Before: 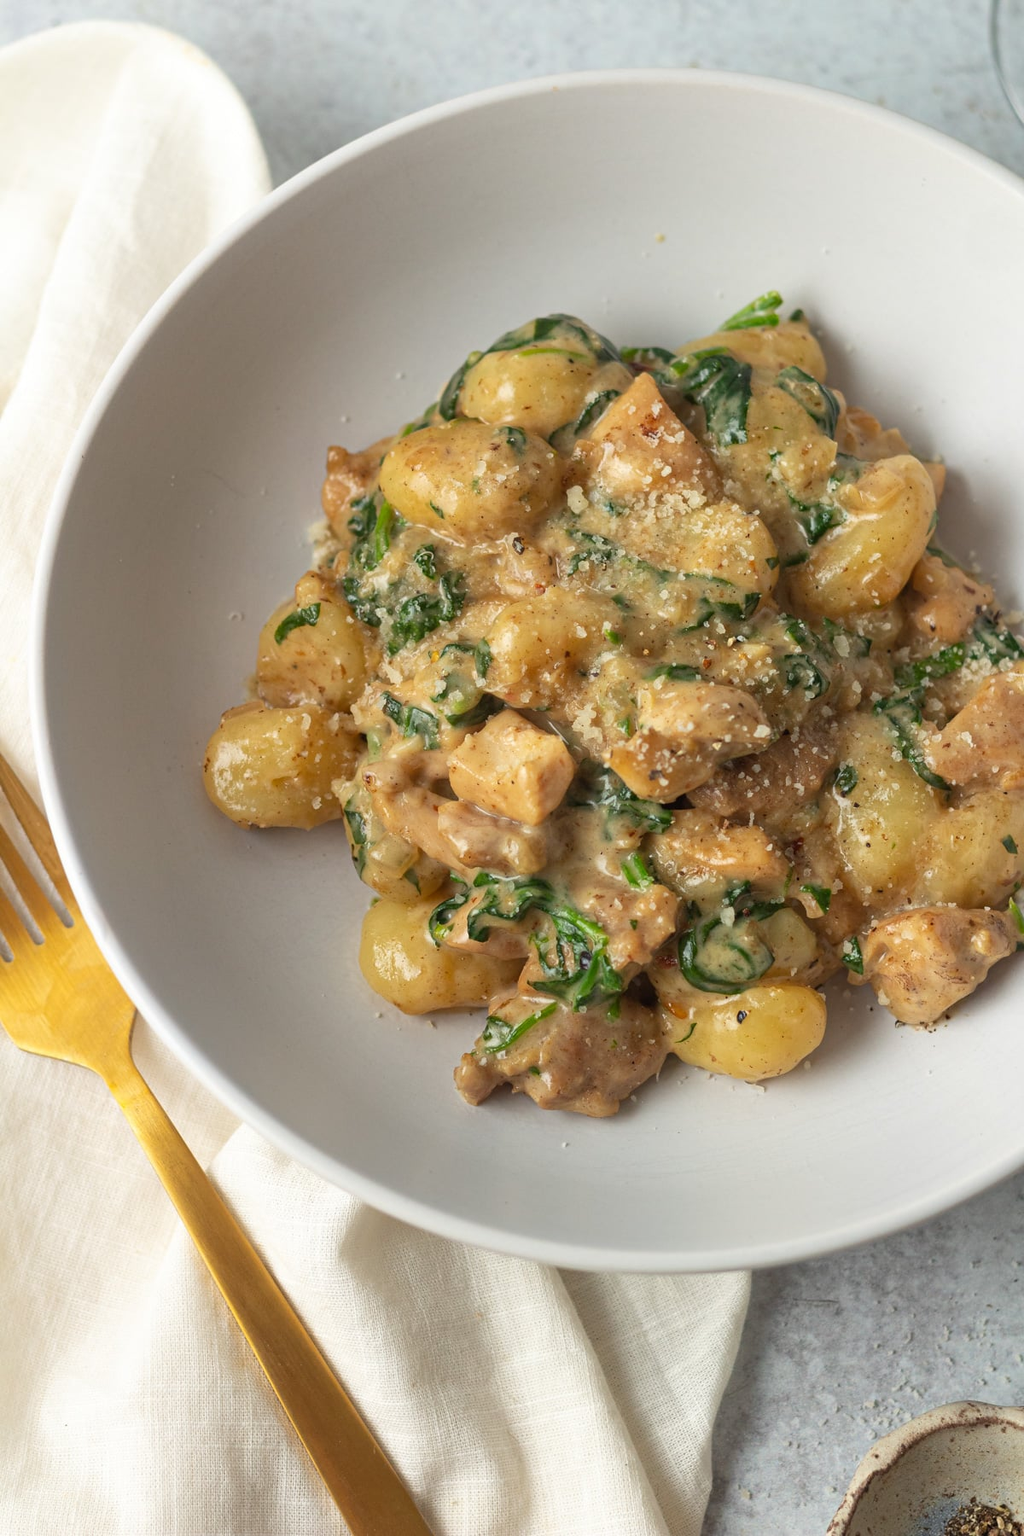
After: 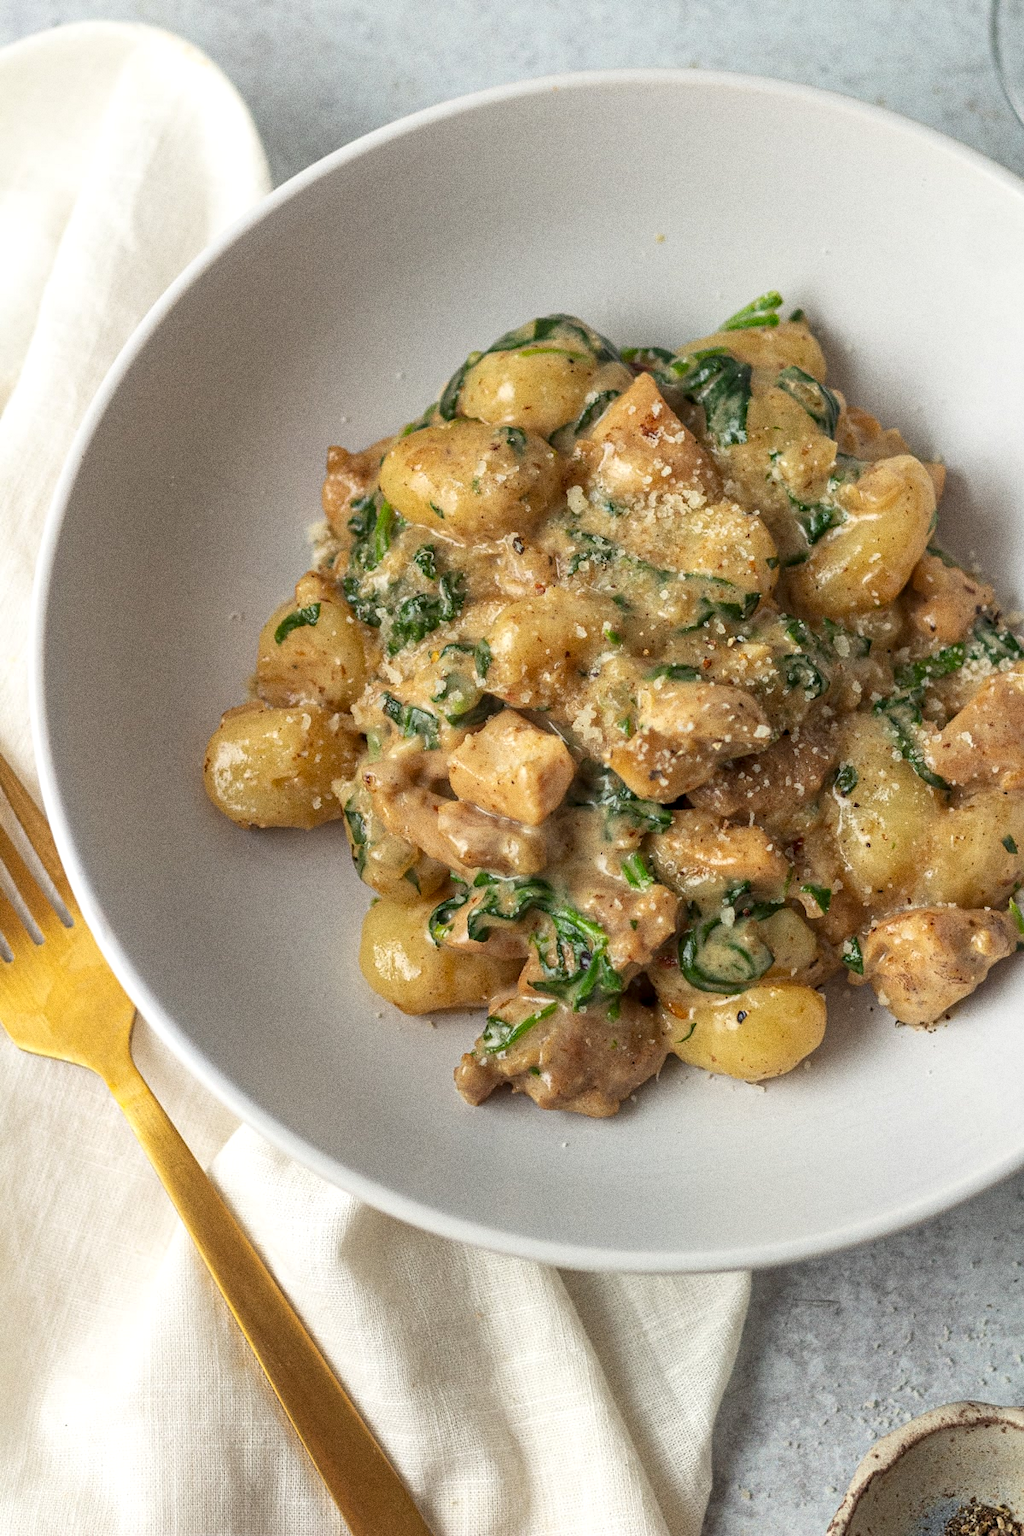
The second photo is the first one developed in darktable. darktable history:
grain: coarseness 0.09 ISO, strength 40%
local contrast: on, module defaults
